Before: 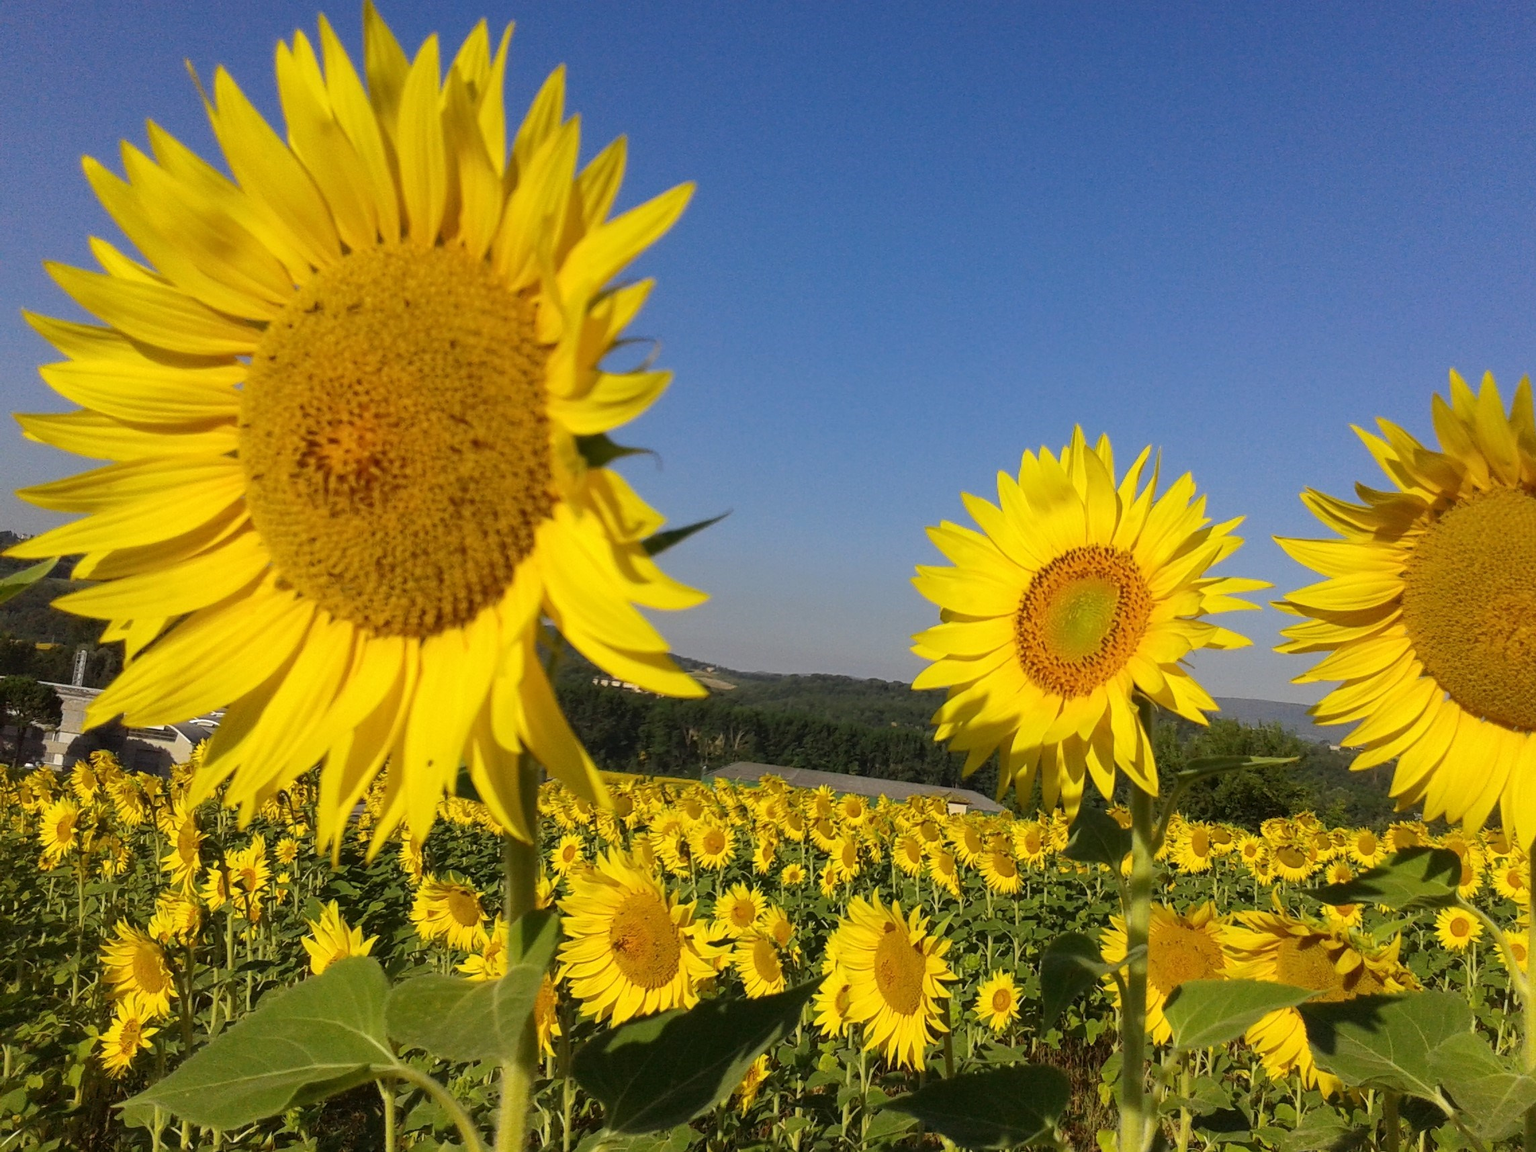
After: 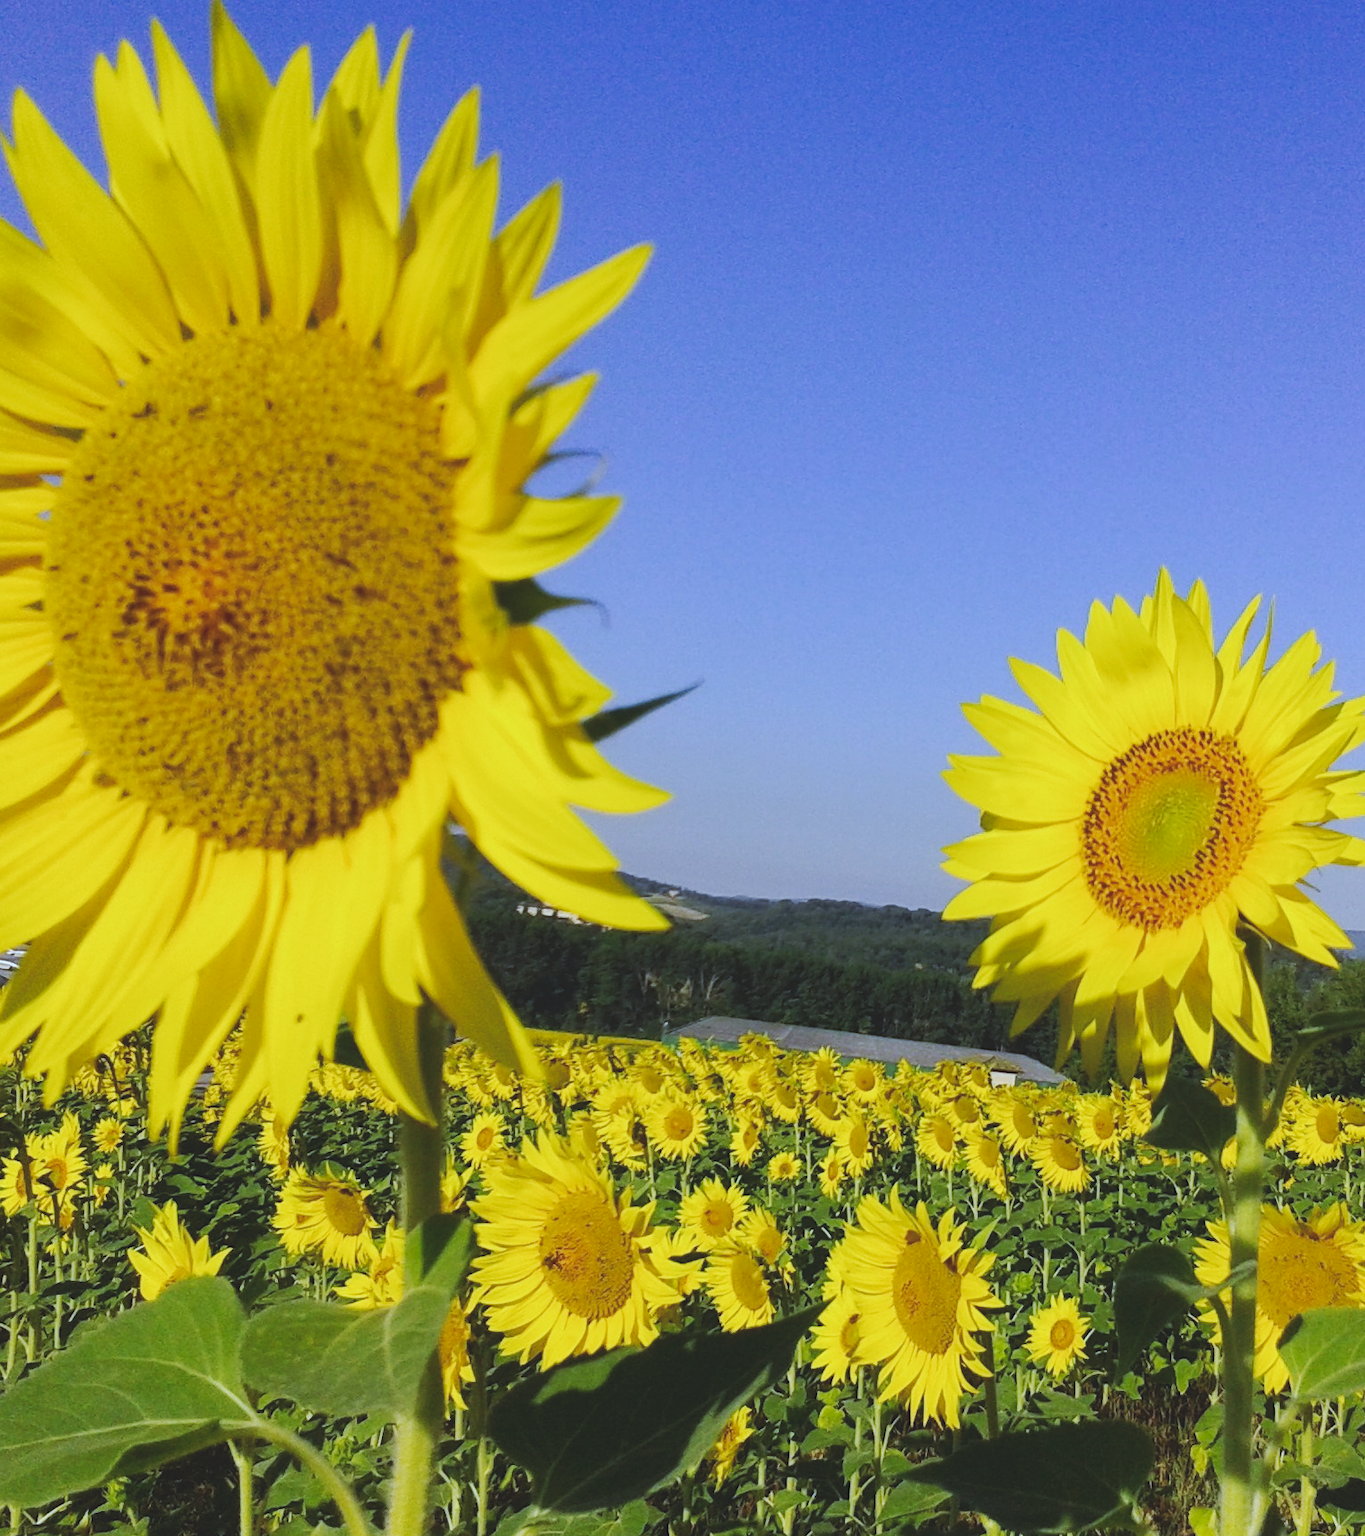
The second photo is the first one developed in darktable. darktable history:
tone curve: curves: ch0 [(0, 0) (0.003, 0.126) (0.011, 0.129) (0.025, 0.129) (0.044, 0.136) (0.069, 0.145) (0.1, 0.162) (0.136, 0.182) (0.177, 0.211) (0.224, 0.254) (0.277, 0.307) (0.335, 0.366) (0.399, 0.441) (0.468, 0.533) (0.543, 0.624) (0.623, 0.702) (0.709, 0.774) (0.801, 0.835) (0.898, 0.904) (1, 1)], preserve colors none
white balance: red 0.871, blue 1.249
crop and rotate: left 13.409%, right 19.924%
